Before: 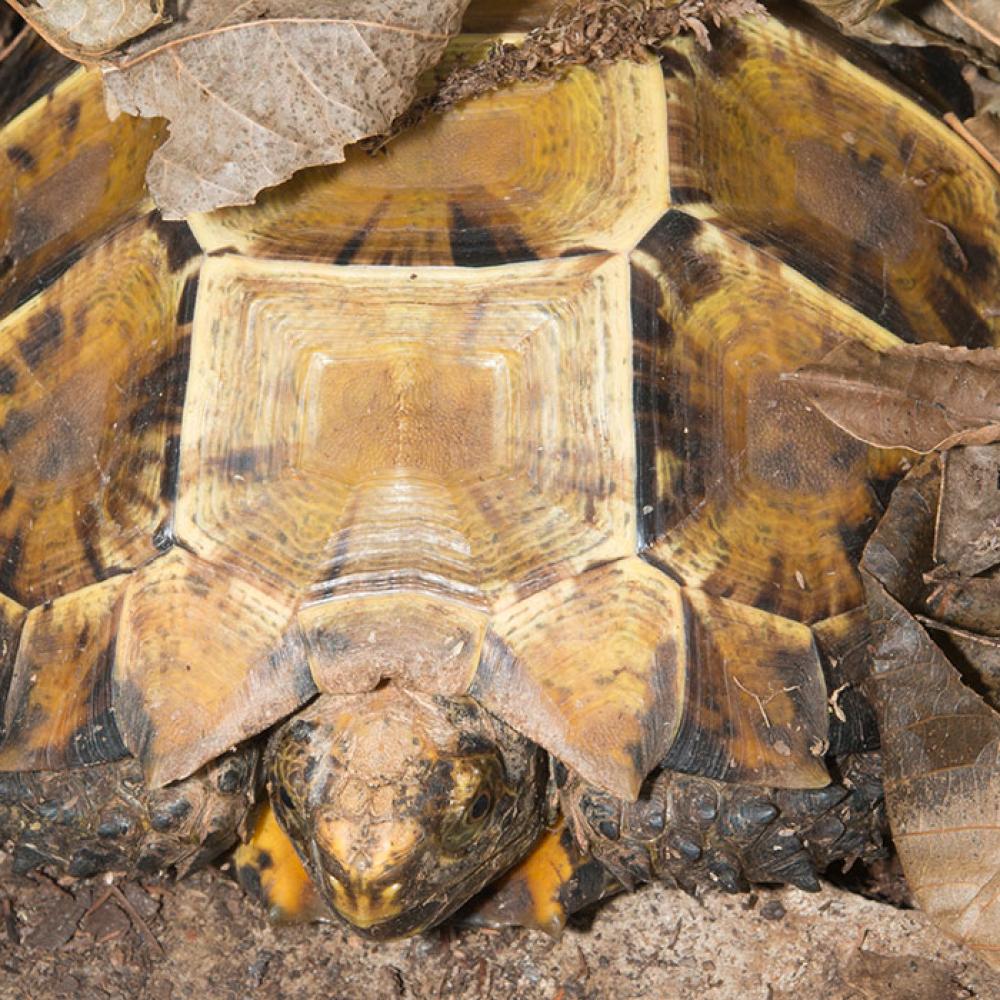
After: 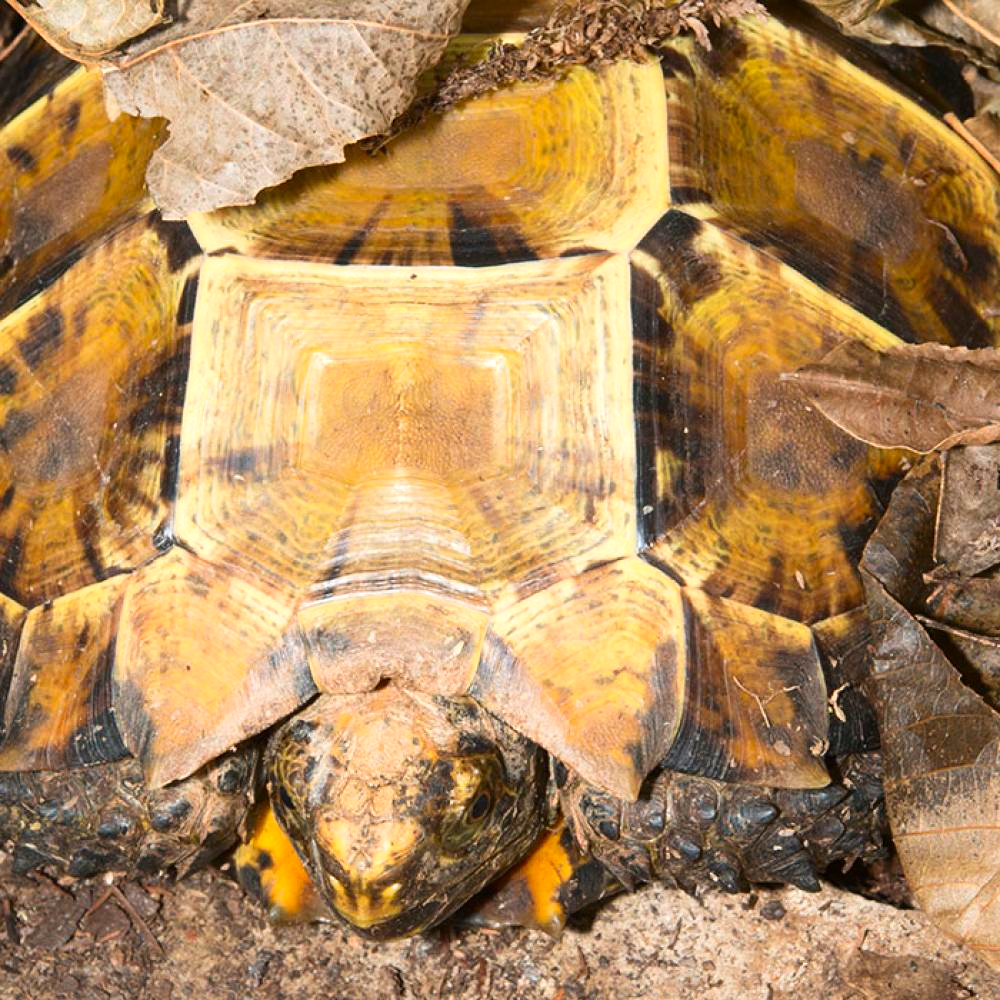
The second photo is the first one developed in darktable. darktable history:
exposure: exposure 0.187 EV, compensate highlight preservation false
contrast brightness saturation: contrast 0.175, saturation 0.309
